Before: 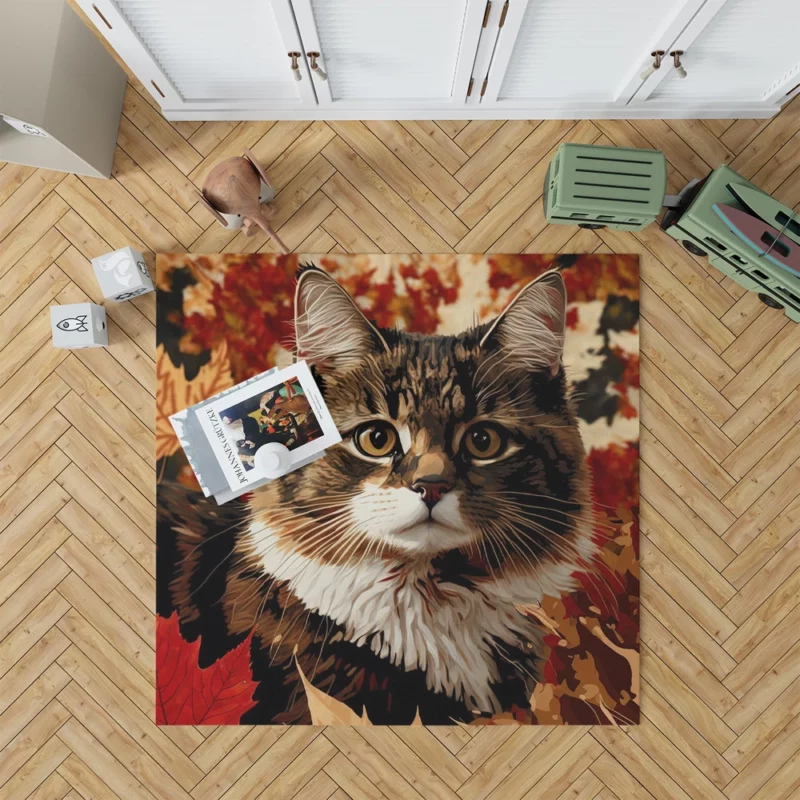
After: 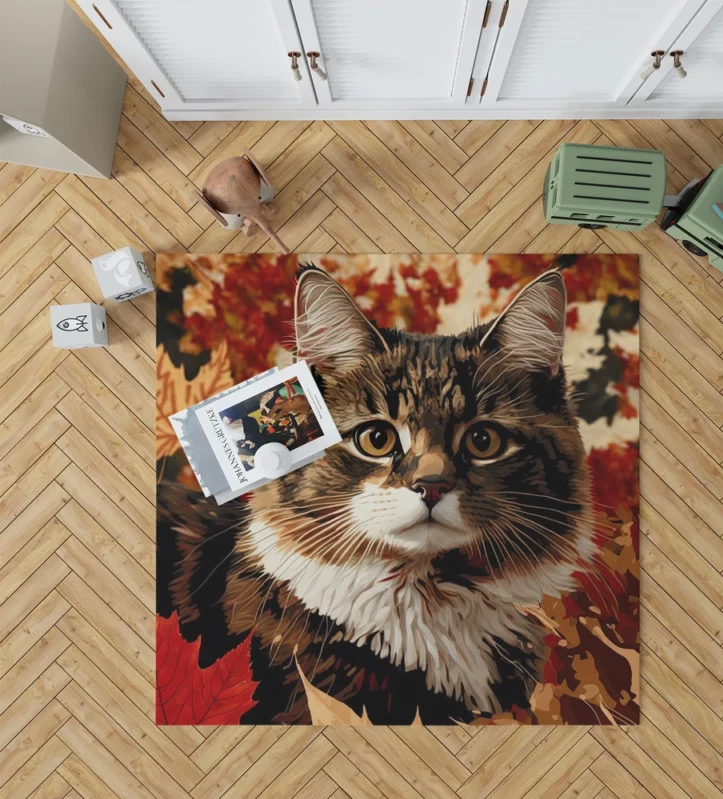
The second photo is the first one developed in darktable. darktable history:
crop: right 9.519%, bottom 0.04%
exposure: exposure -0.043 EV, compensate highlight preservation false
